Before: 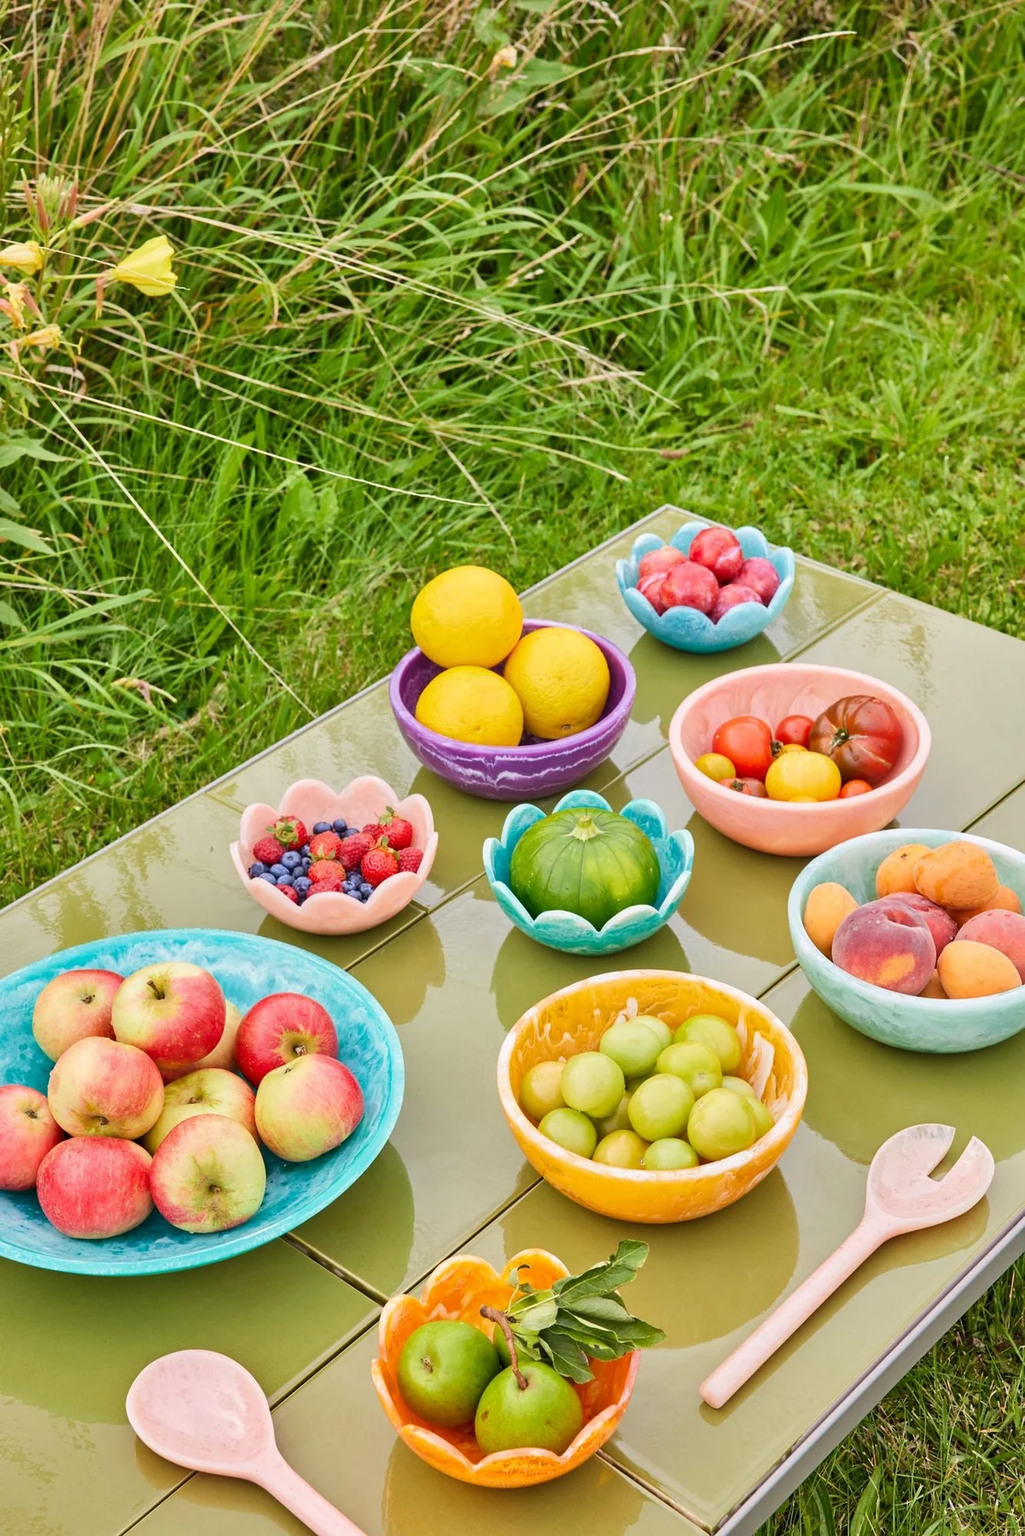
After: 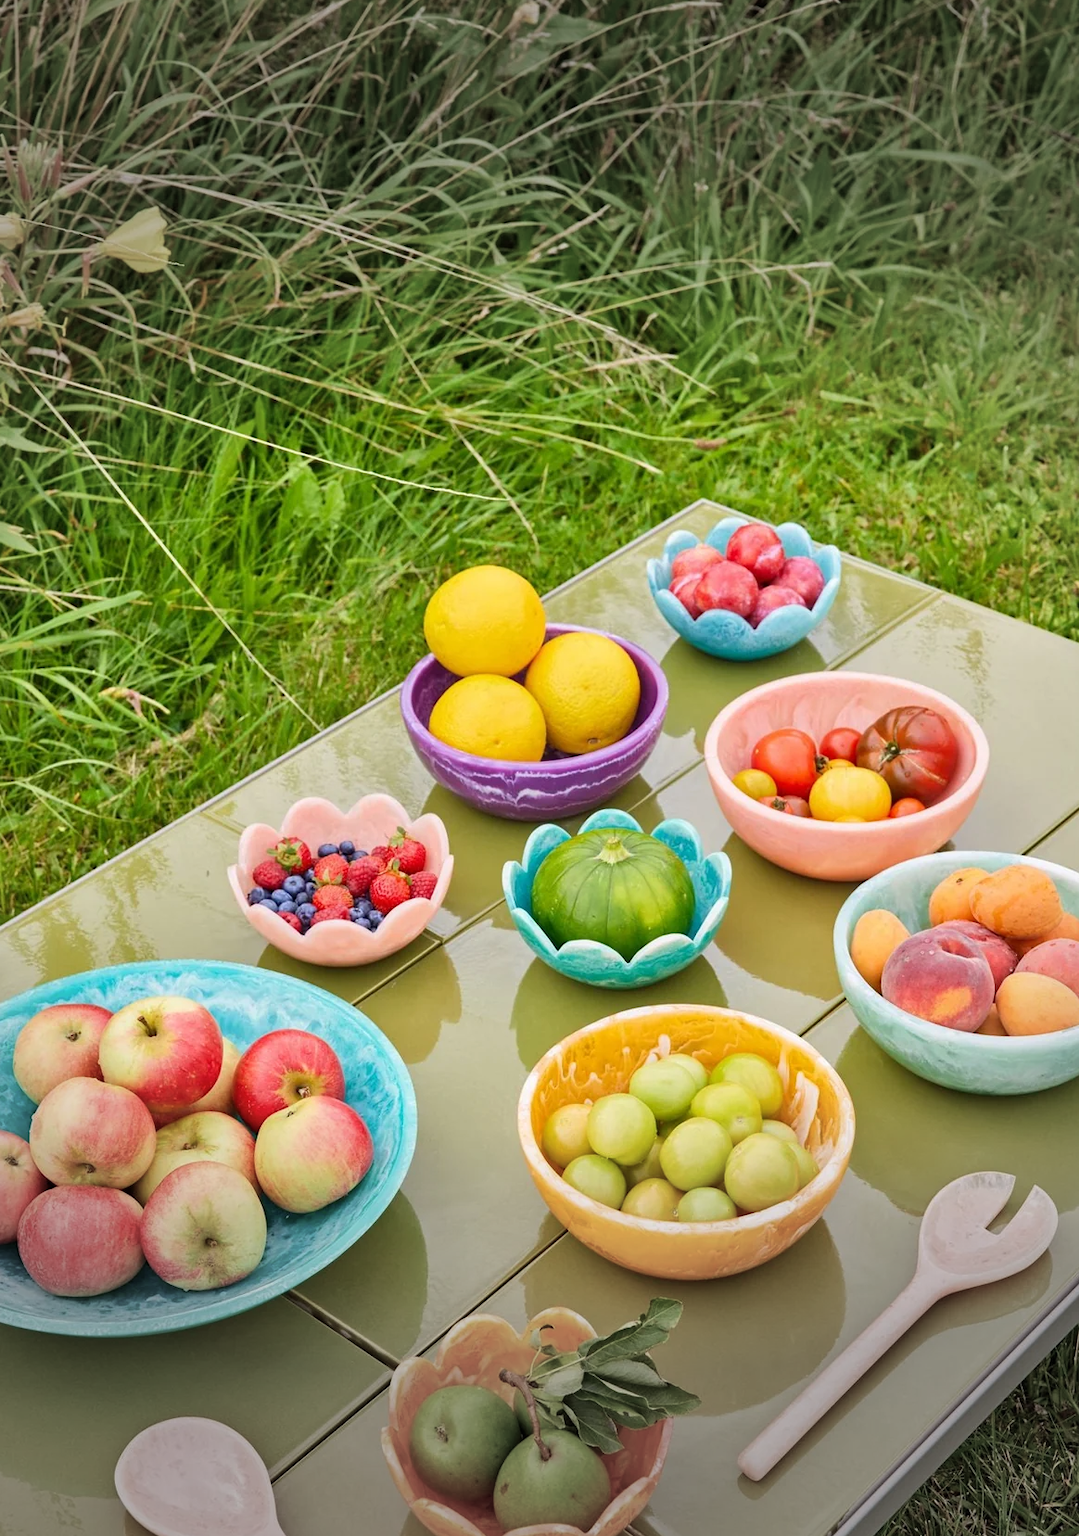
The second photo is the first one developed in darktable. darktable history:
vignetting: fall-off start 70.78%, width/height ratio 1.334, unbound false
crop: left 2.048%, top 2.956%, right 0.907%, bottom 4.969%
